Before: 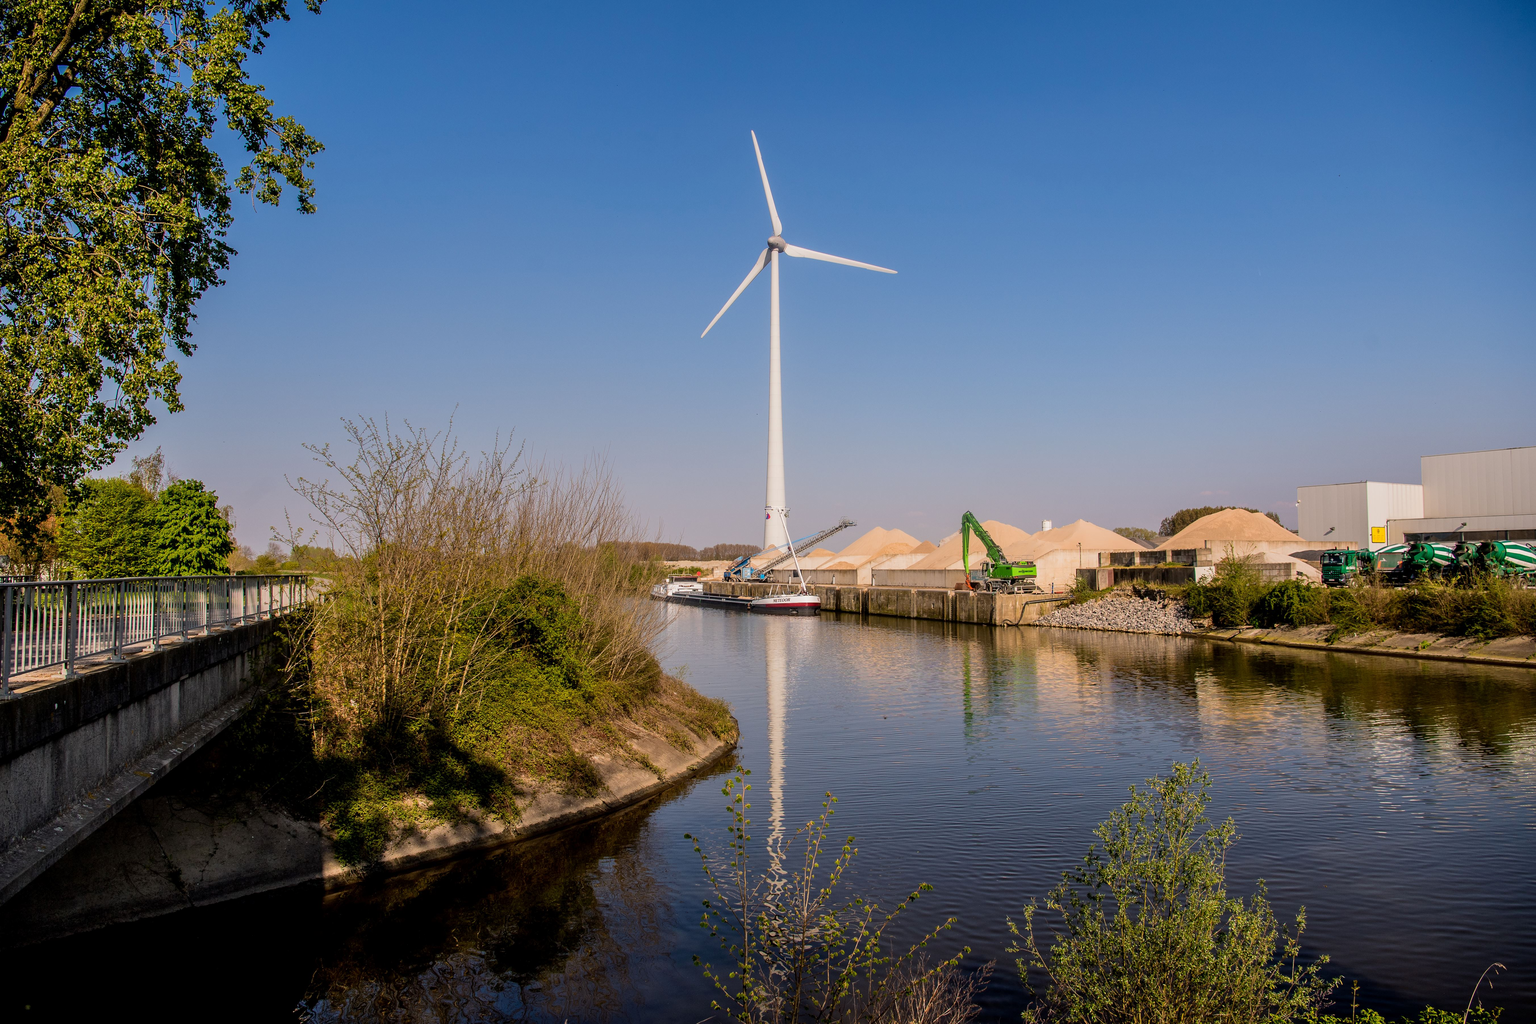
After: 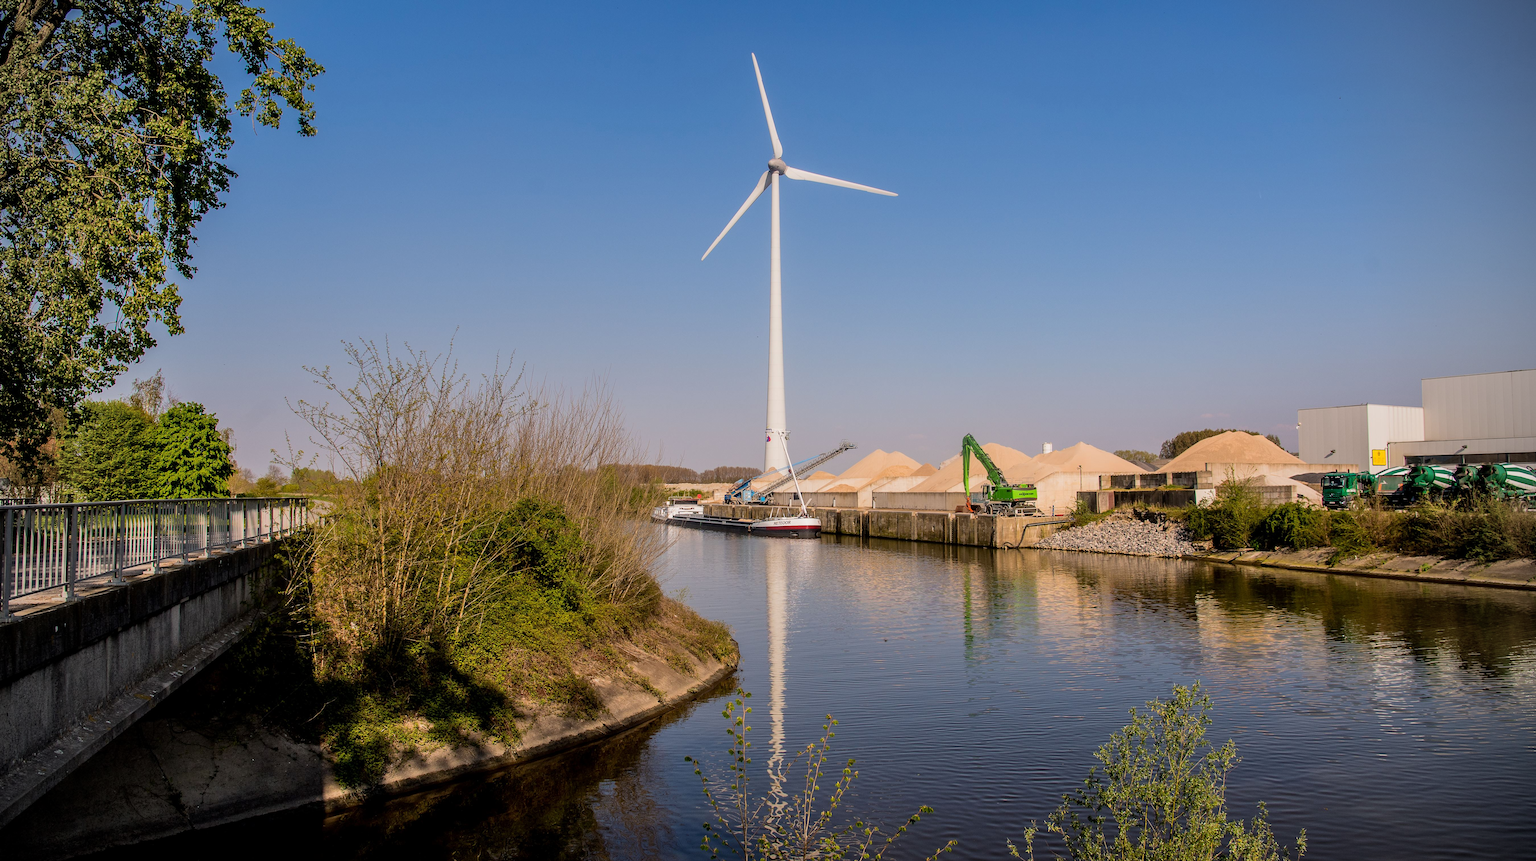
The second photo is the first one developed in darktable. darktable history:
vignetting: fall-off radius 45%, brightness -0.33
crop: top 7.625%, bottom 8.027%
